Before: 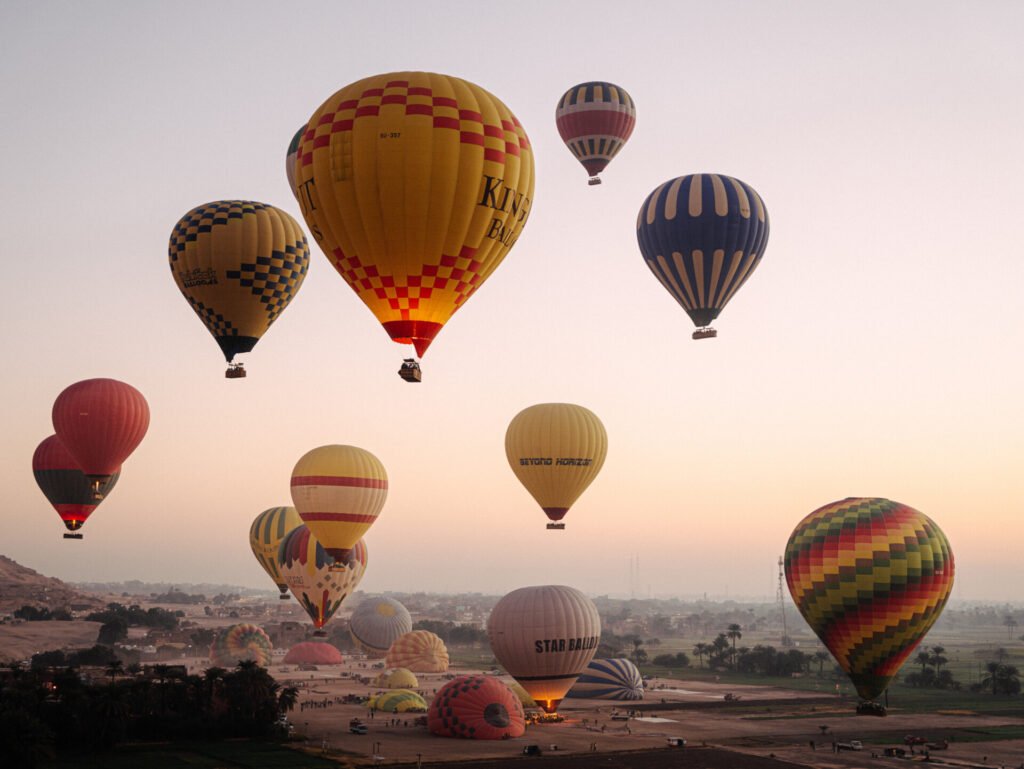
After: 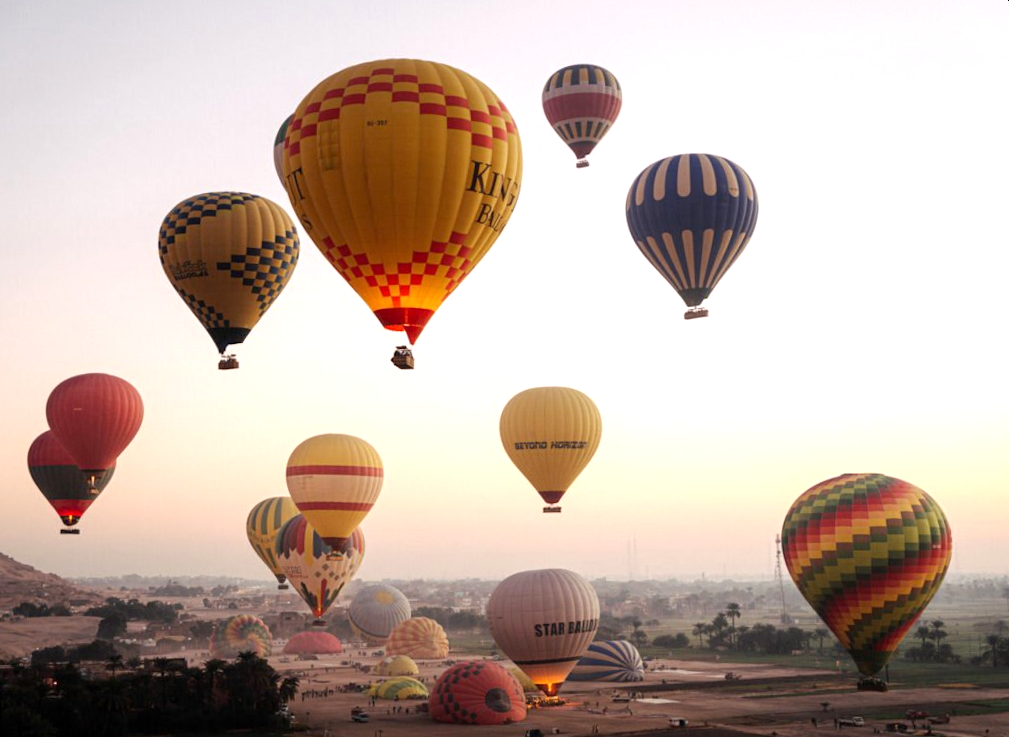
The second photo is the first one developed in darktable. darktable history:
rotate and perspective: rotation -1.42°, crop left 0.016, crop right 0.984, crop top 0.035, crop bottom 0.965
exposure: black level correction 0.001, exposure 0.5 EV, compensate exposure bias true, compensate highlight preservation false
